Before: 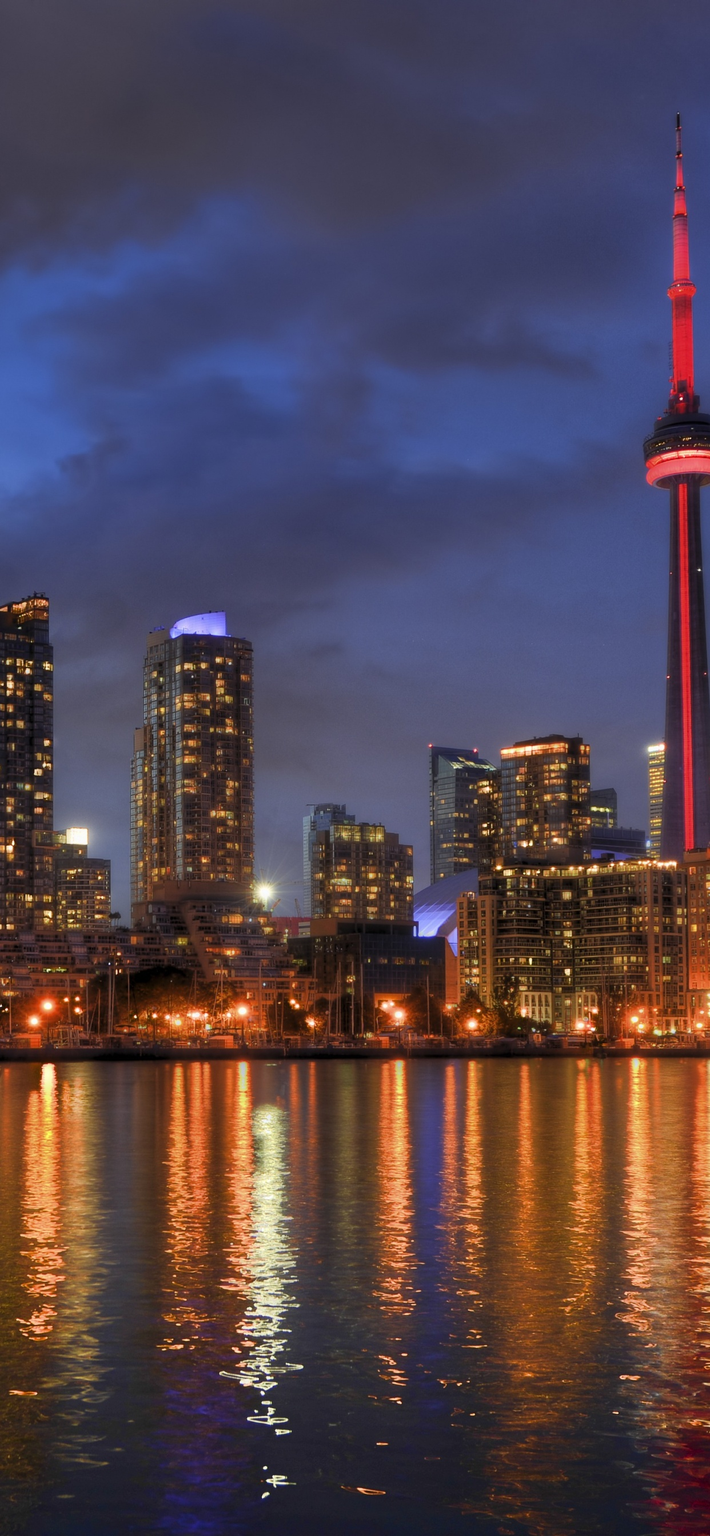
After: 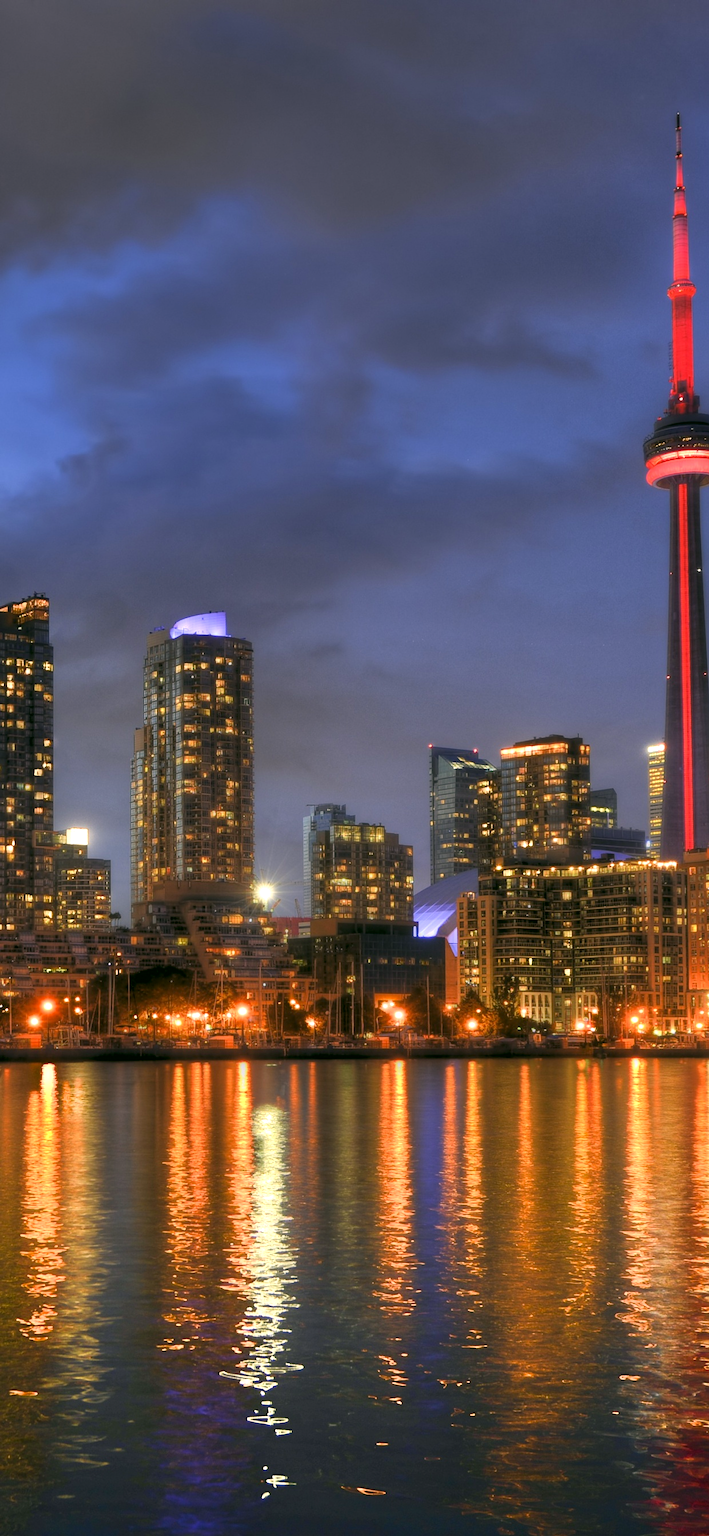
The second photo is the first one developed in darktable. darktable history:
color correction: highlights a* 4.58, highlights b* 4.96, shadows a* -7.22, shadows b* 4.67
exposure: black level correction 0, exposure 0.498 EV, compensate highlight preservation false
